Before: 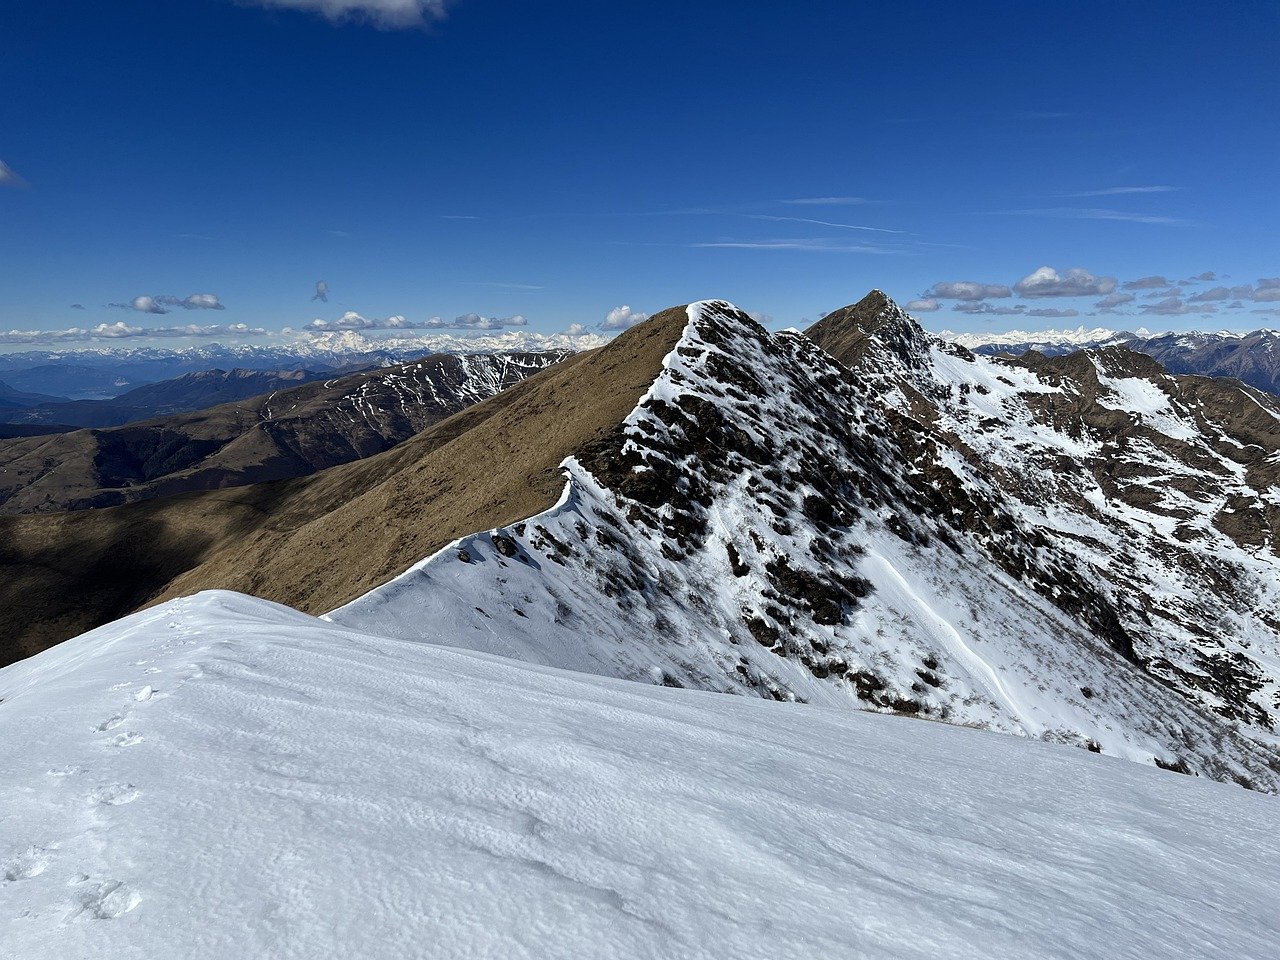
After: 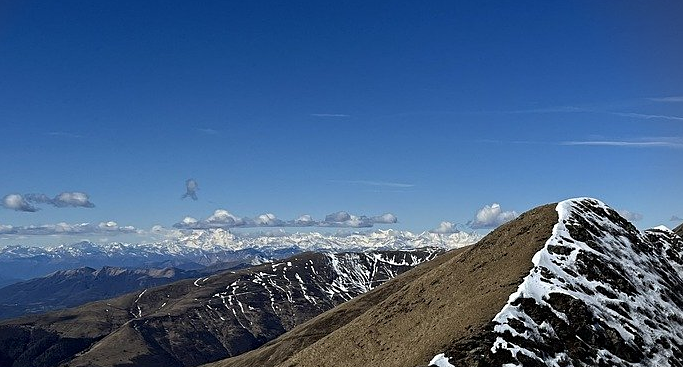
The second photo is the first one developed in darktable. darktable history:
sharpen: amount 0.214
vignetting: fall-off start 97.34%, fall-off radius 78.33%, brightness -0.575, center (-0.119, -0.008), width/height ratio 1.114
crop: left 10.208%, top 10.667%, right 36.371%, bottom 51.06%
